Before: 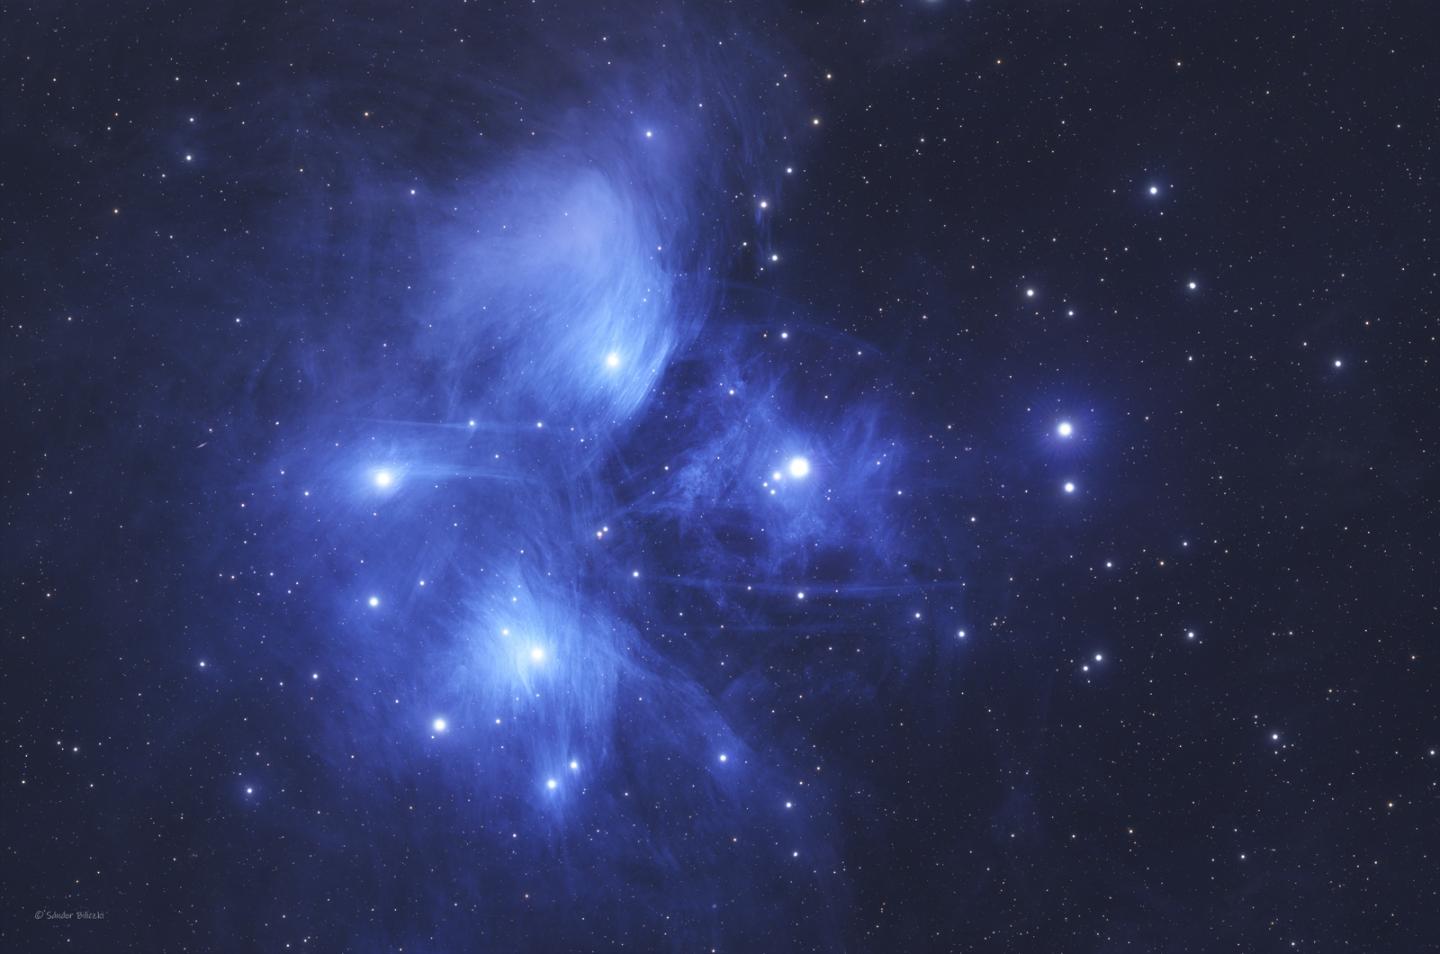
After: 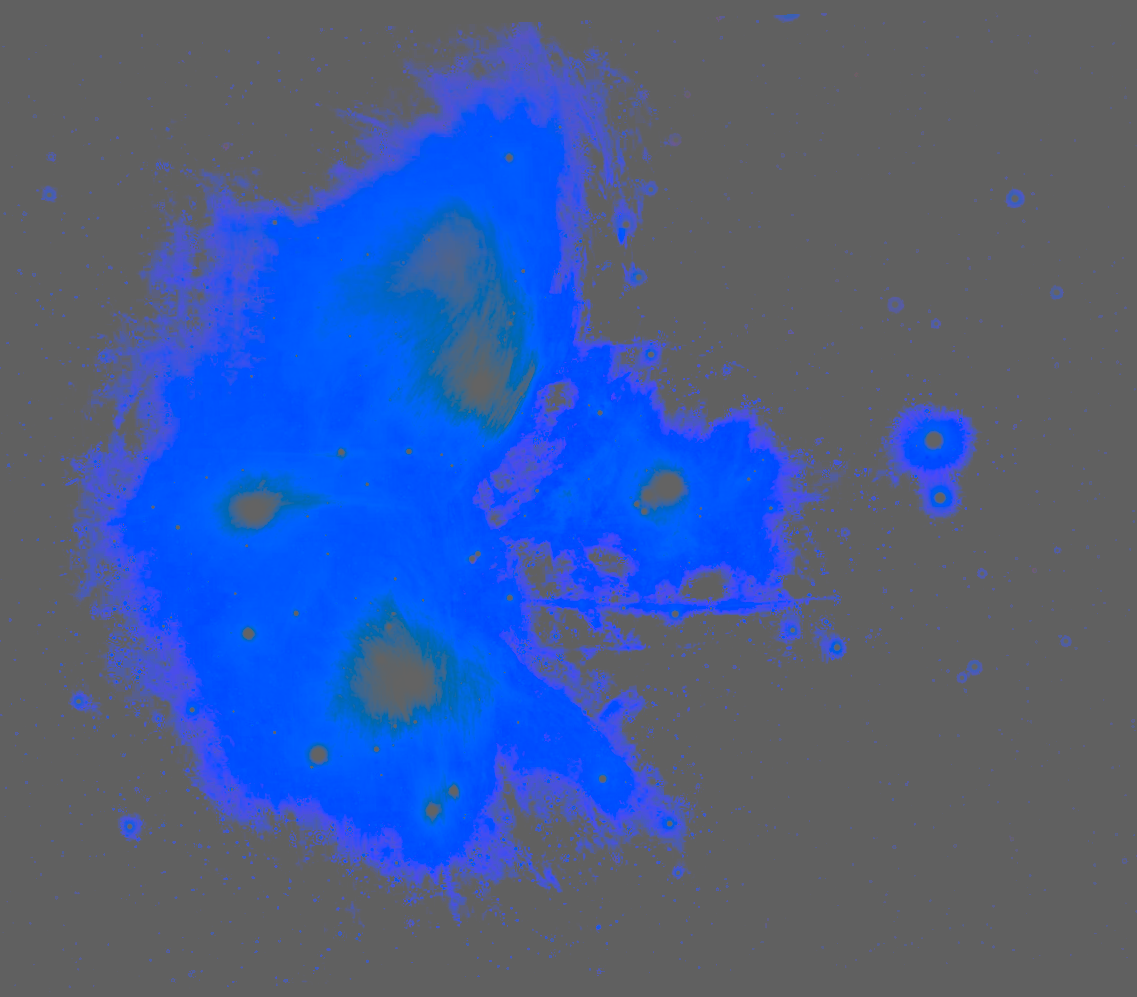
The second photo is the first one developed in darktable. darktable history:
contrast brightness saturation: contrast -0.99, brightness -0.17, saturation 0.75
filmic rgb: middle gray luminance 10%, black relative exposure -8.61 EV, white relative exposure 3.3 EV, threshold 6 EV, target black luminance 0%, hardness 5.2, latitude 44.69%, contrast 1.302, highlights saturation mix 5%, shadows ↔ highlights balance 24.64%, add noise in highlights 0, preserve chrominance no, color science v3 (2019), use custom middle-gray values true, iterations of high-quality reconstruction 0, contrast in highlights soft, enable highlight reconstruction true
exposure: compensate highlight preservation false
crop: left 9.88%, right 12.664%
rgb levels: levels [[0.034, 0.472, 0.904], [0, 0.5, 1], [0, 0.5, 1]]
rotate and perspective: rotation -1.77°, lens shift (horizontal) 0.004, automatic cropping off
shadows and highlights: soften with gaussian
